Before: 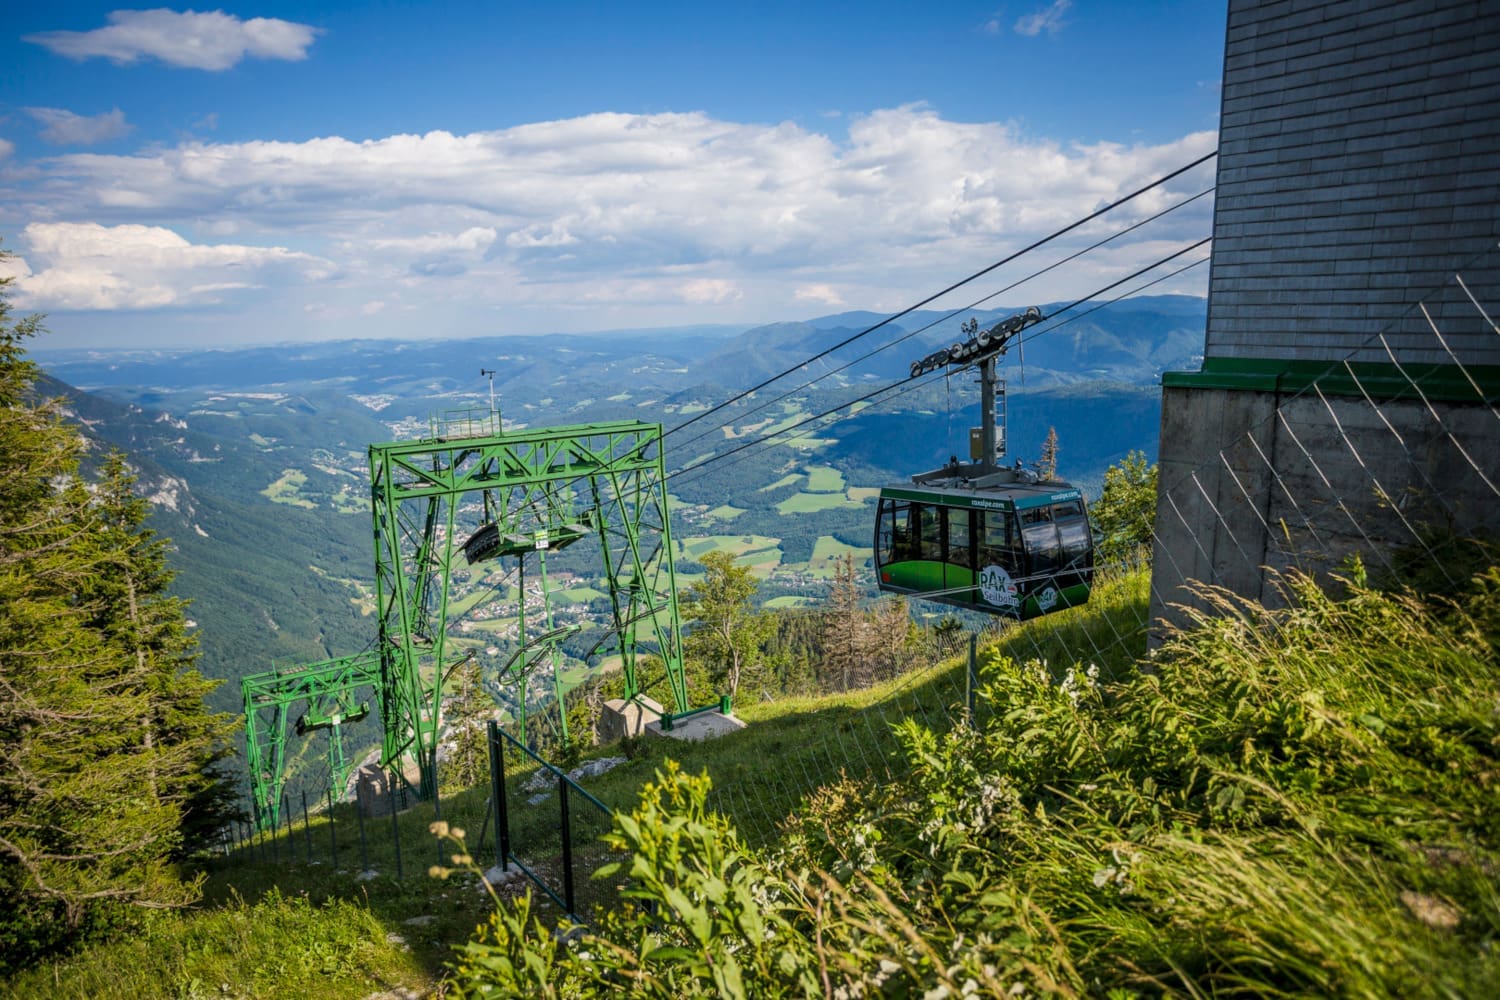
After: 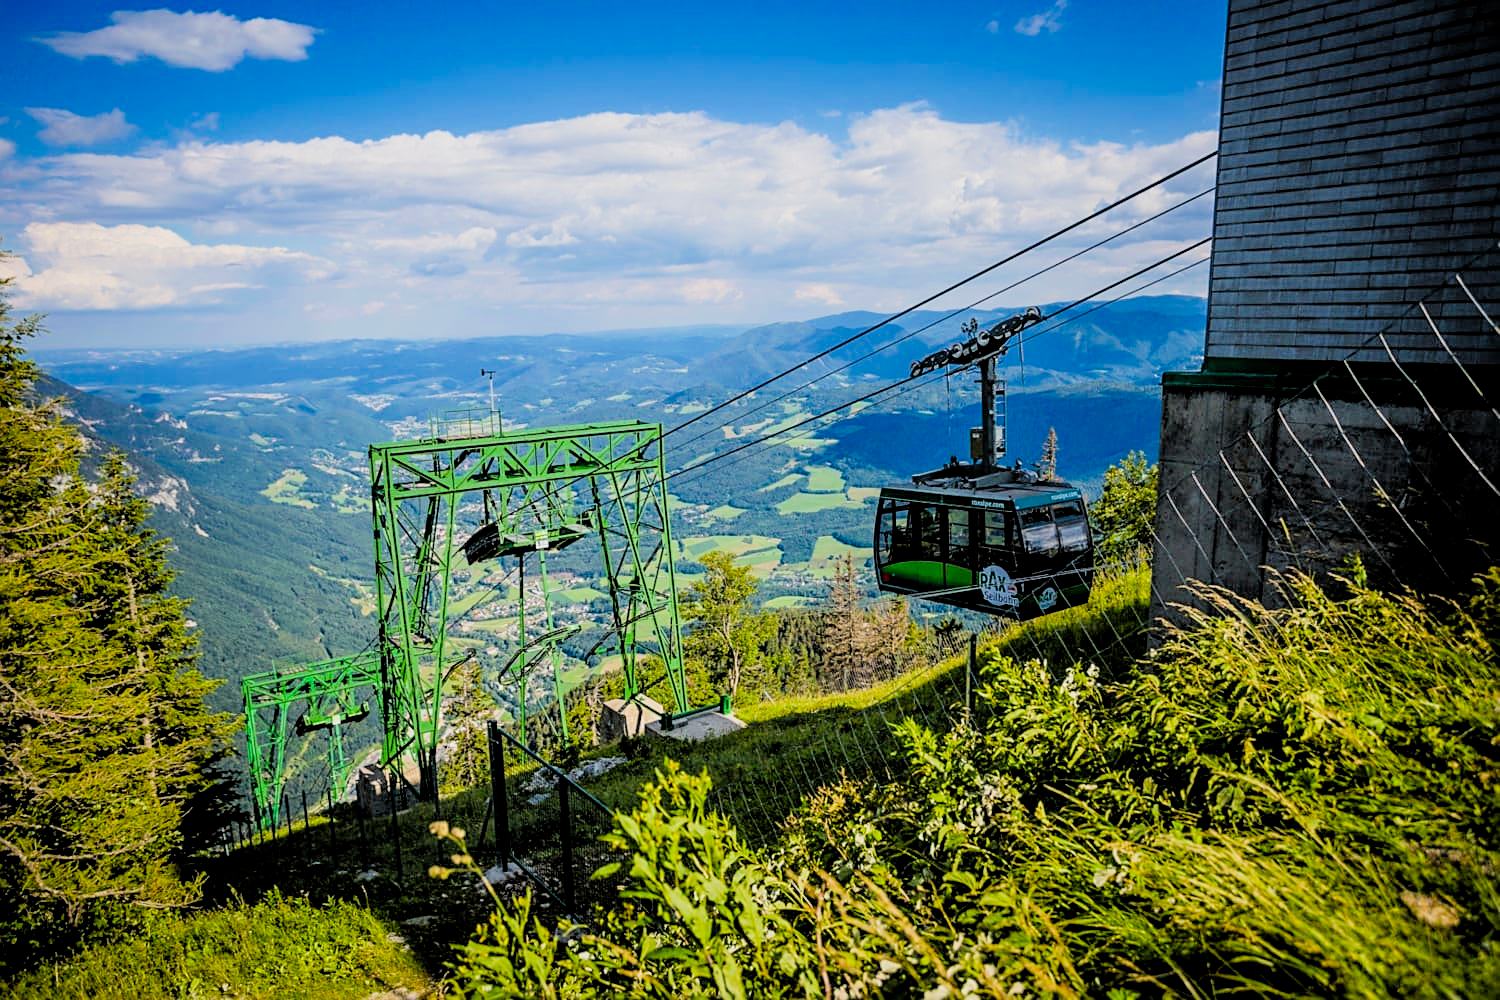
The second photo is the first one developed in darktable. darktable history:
sharpen: on, module defaults
exposure: exposure 0.436 EV, compensate highlight preservation false
filmic rgb: black relative exposure -4.41 EV, white relative exposure 5.04 EV, hardness 2.2, latitude 40.89%, contrast 1.15, highlights saturation mix 11.37%, shadows ↔ highlights balance 0.855%, color science v4 (2020), contrast in shadows soft, contrast in highlights soft
